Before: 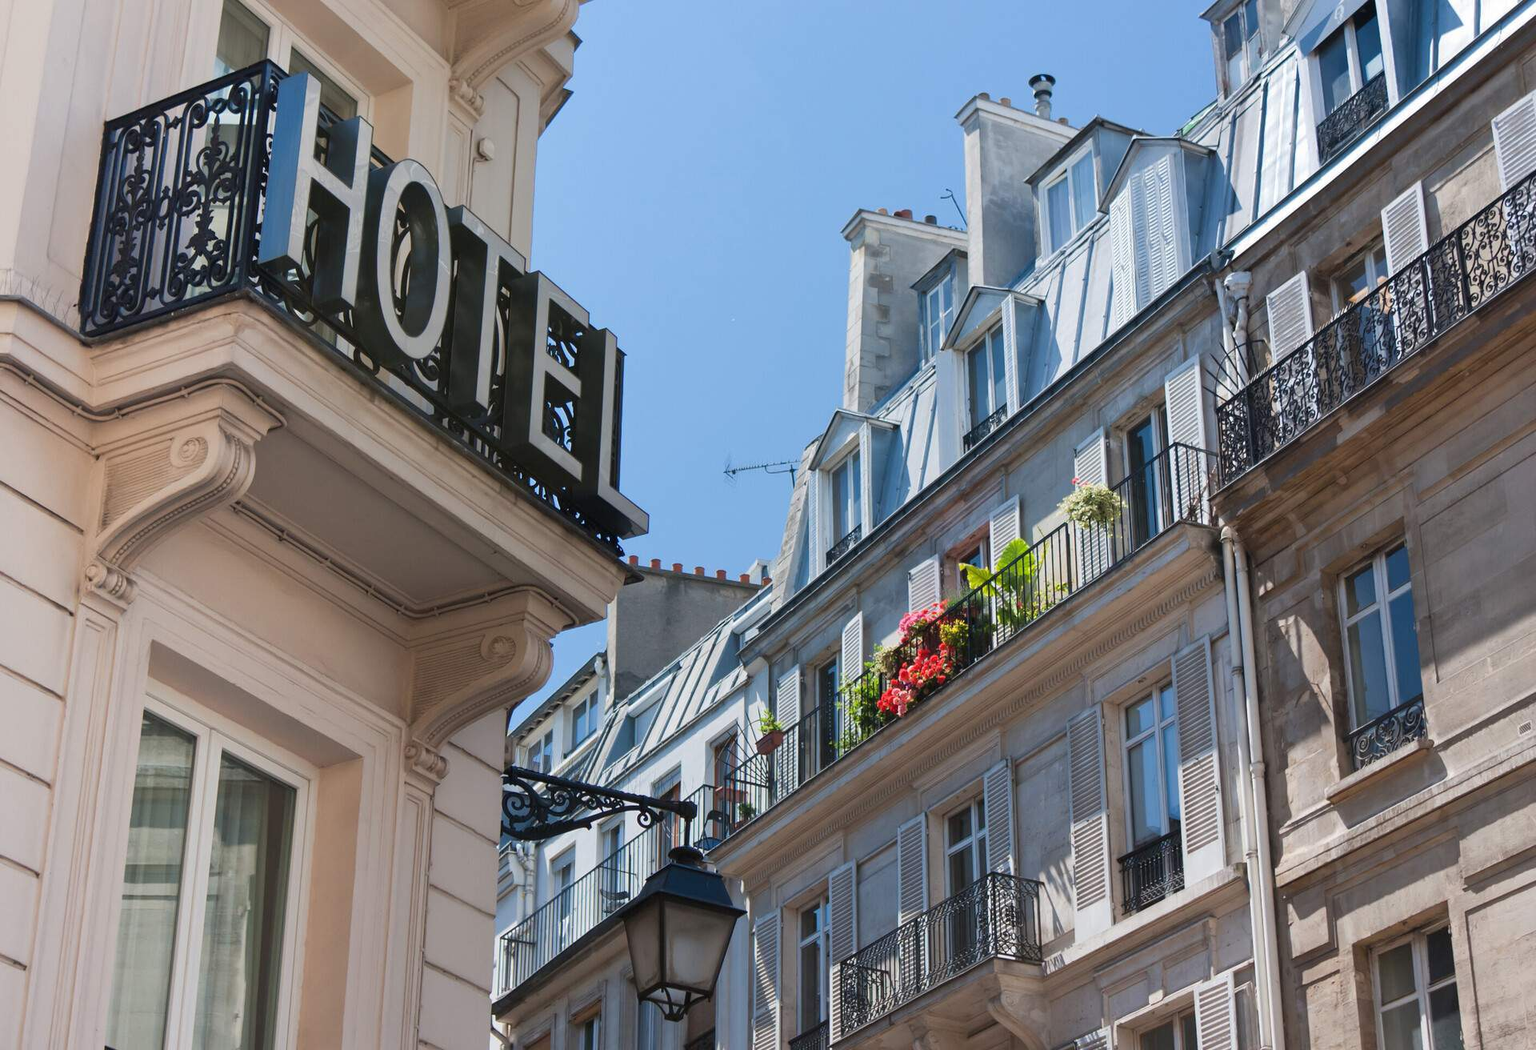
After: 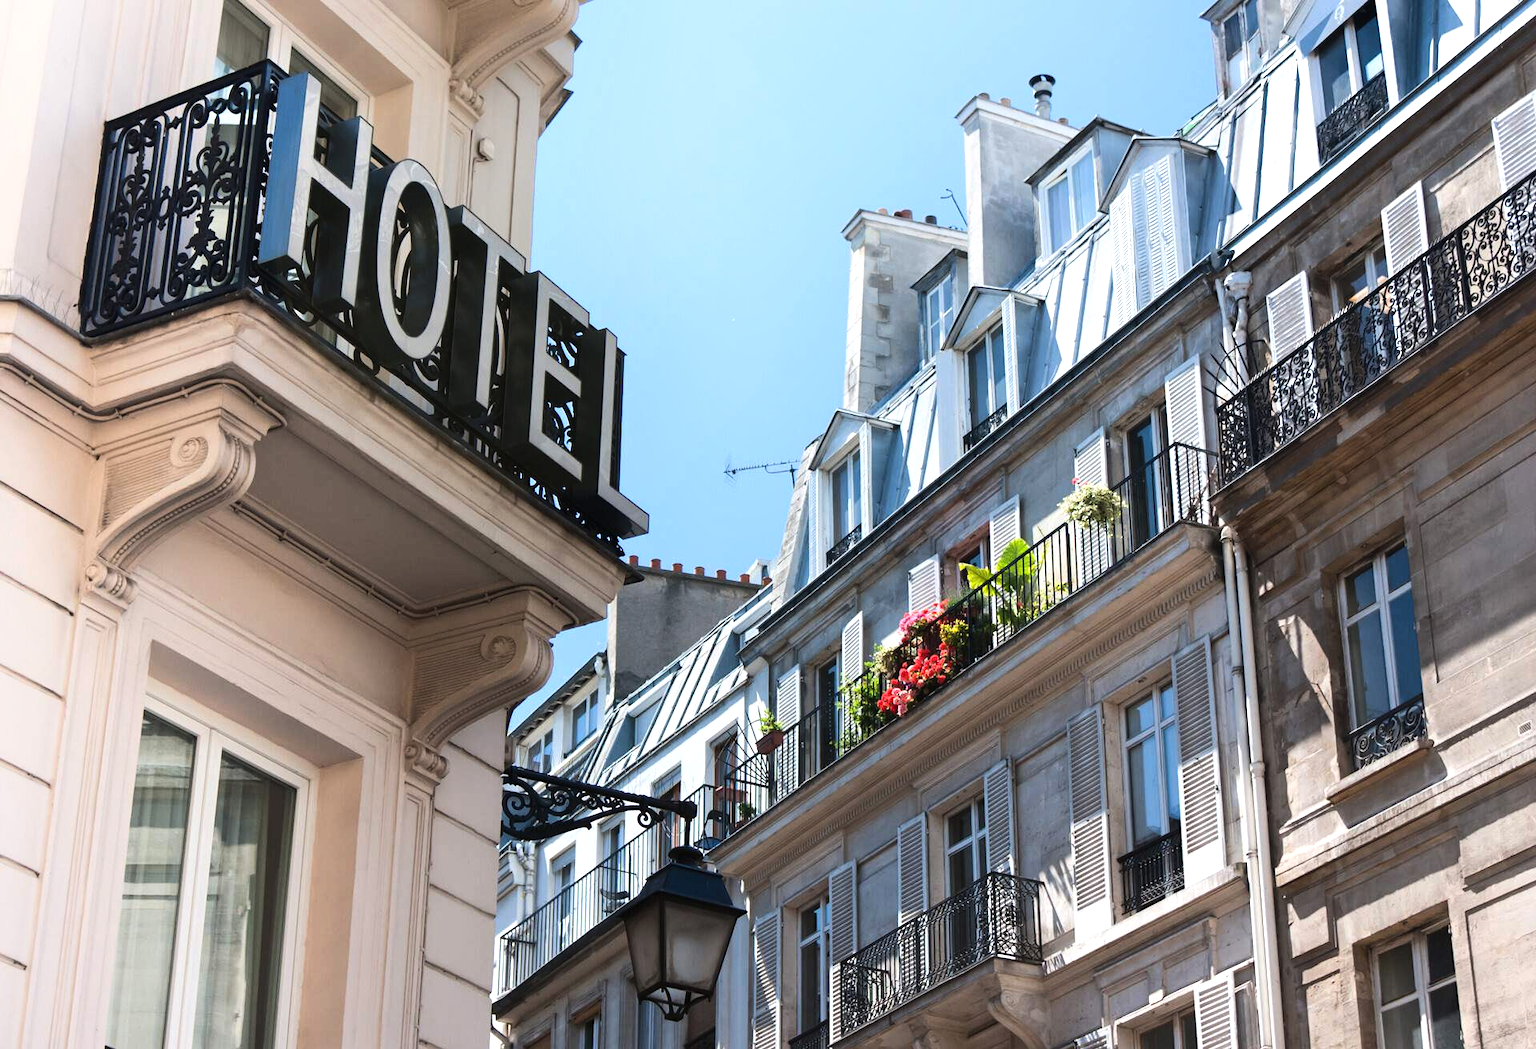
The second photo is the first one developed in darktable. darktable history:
tone equalizer: -8 EV -0.75 EV, -7 EV -0.7 EV, -6 EV -0.6 EV, -5 EV -0.4 EV, -3 EV 0.4 EV, -2 EV 0.6 EV, -1 EV 0.7 EV, +0 EV 0.75 EV, edges refinement/feathering 500, mask exposure compensation -1.57 EV, preserve details no
shadows and highlights: shadows -23.08, highlights 46.15, soften with gaussian
